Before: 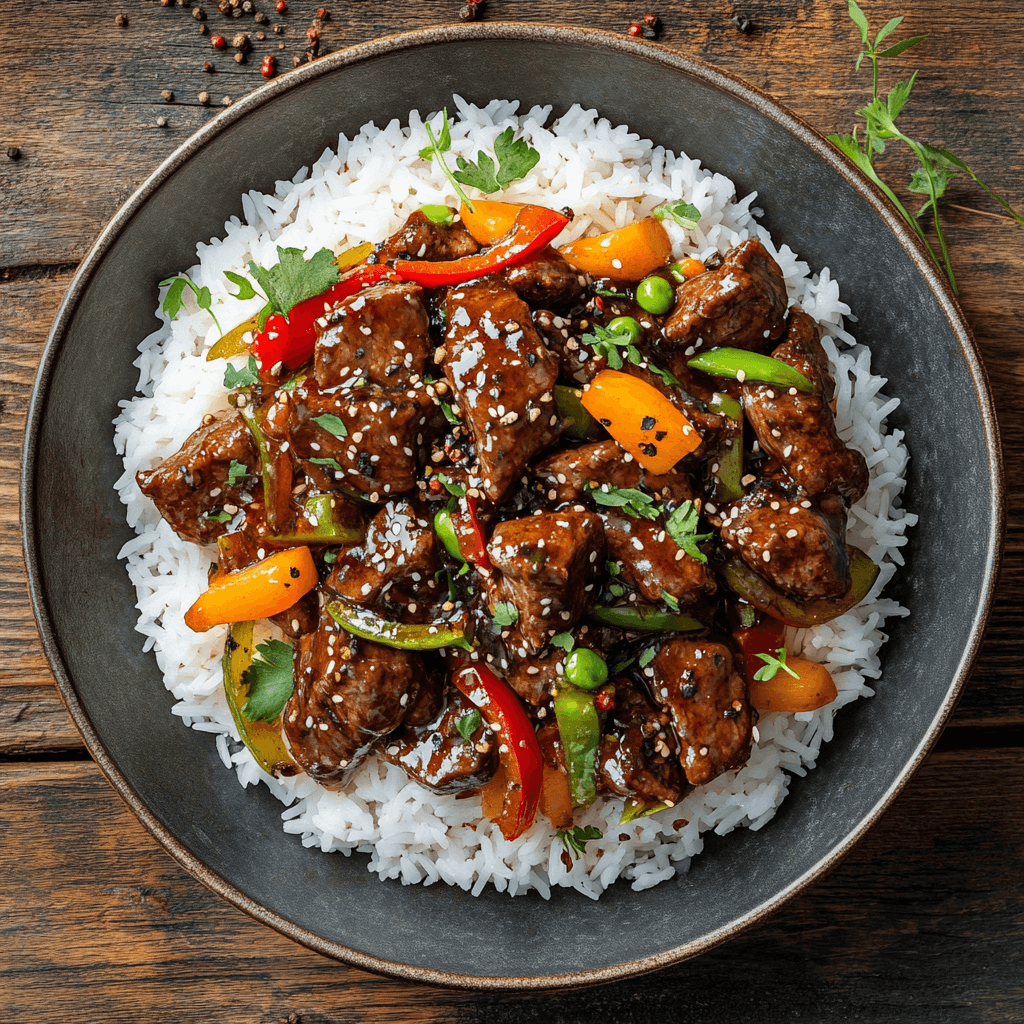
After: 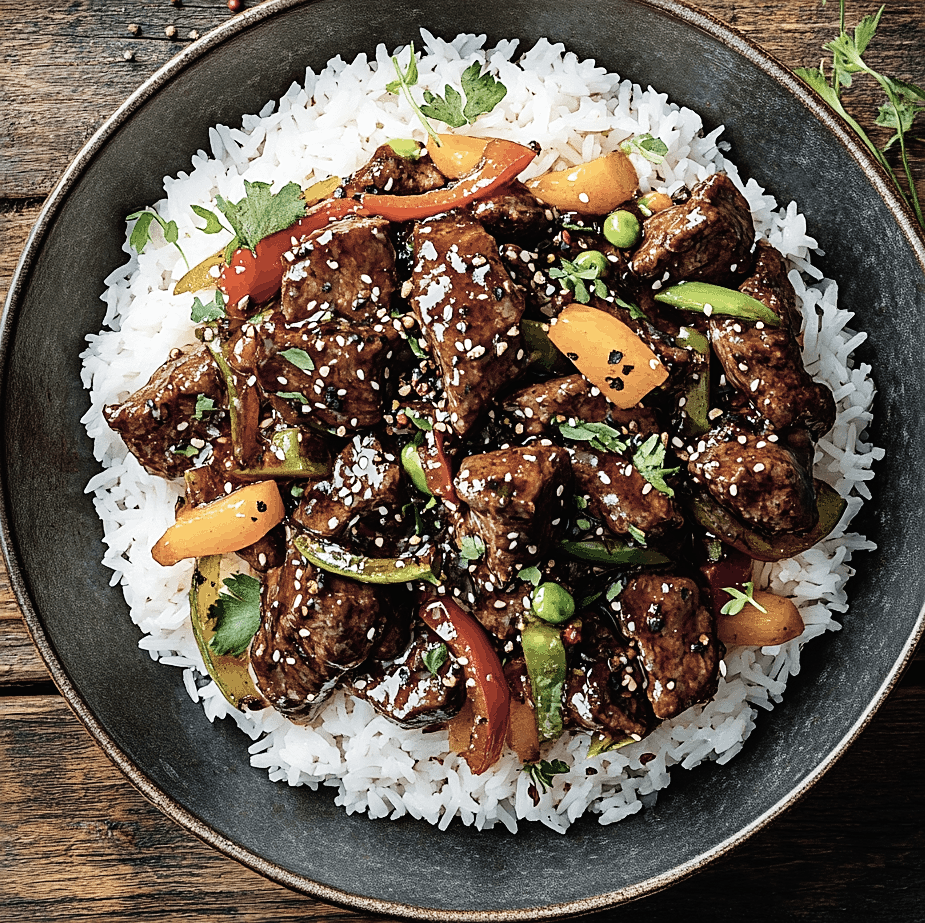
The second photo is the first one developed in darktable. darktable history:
sharpen: amount 0.597
tone curve: curves: ch0 [(0, 0.01) (0.133, 0.057) (0.338, 0.327) (0.494, 0.55) (0.726, 0.807) (1, 1)]; ch1 [(0, 0) (0.346, 0.324) (0.45, 0.431) (0.5, 0.5) (0.522, 0.517) (0.543, 0.578) (1, 1)]; ch2 [(0, 0) (0.44, 0.424) (0.501, 0.499) (0.564, 0.611) (0.622, 0.667) (0.707, 0.746) (1, 1)], preserve colors none
velvia: on, module defaults
color correction: highlights b* -0.048, saturation 0.51
crop: left 3.317%, top 6.499%, right 6.268%, bottom 3.285%
